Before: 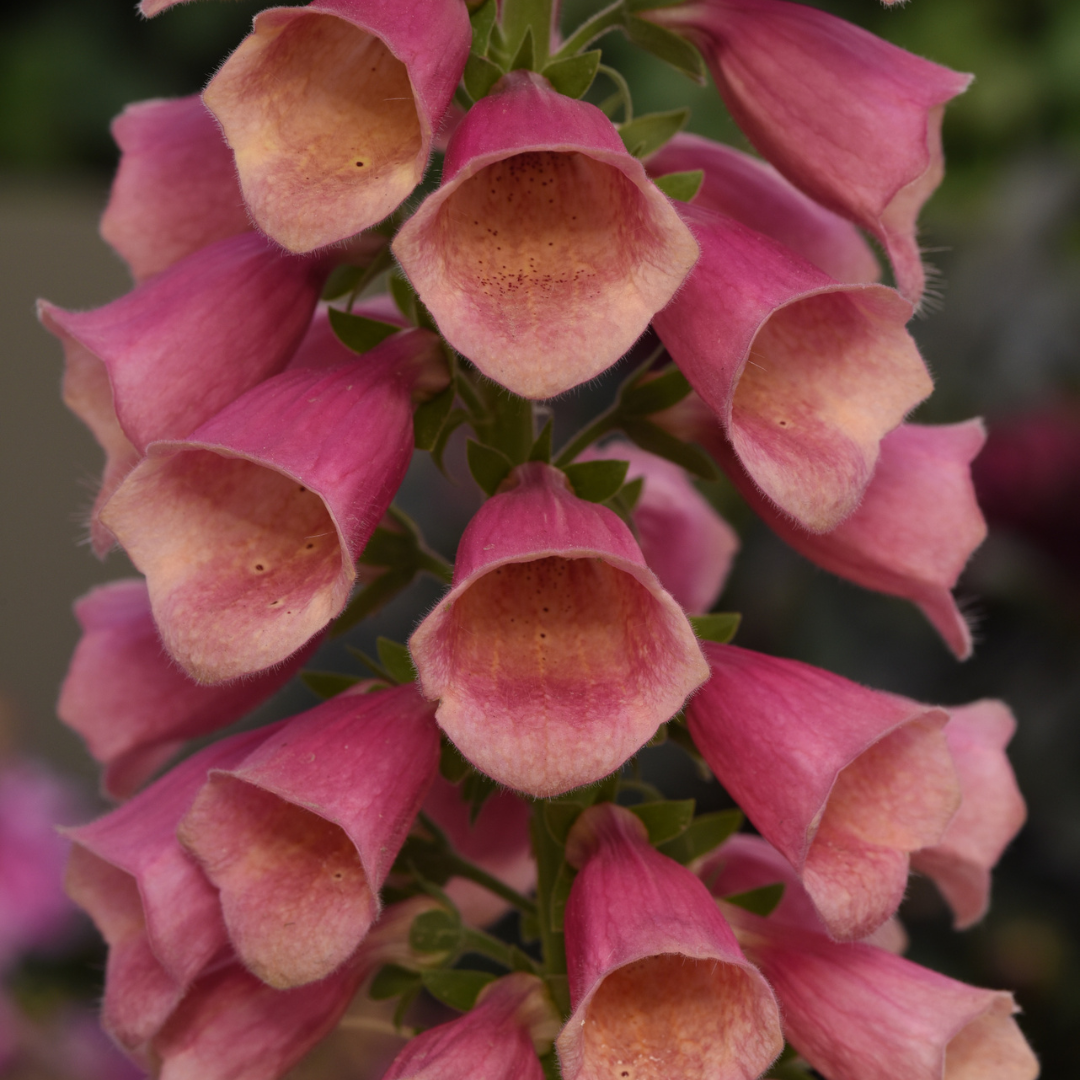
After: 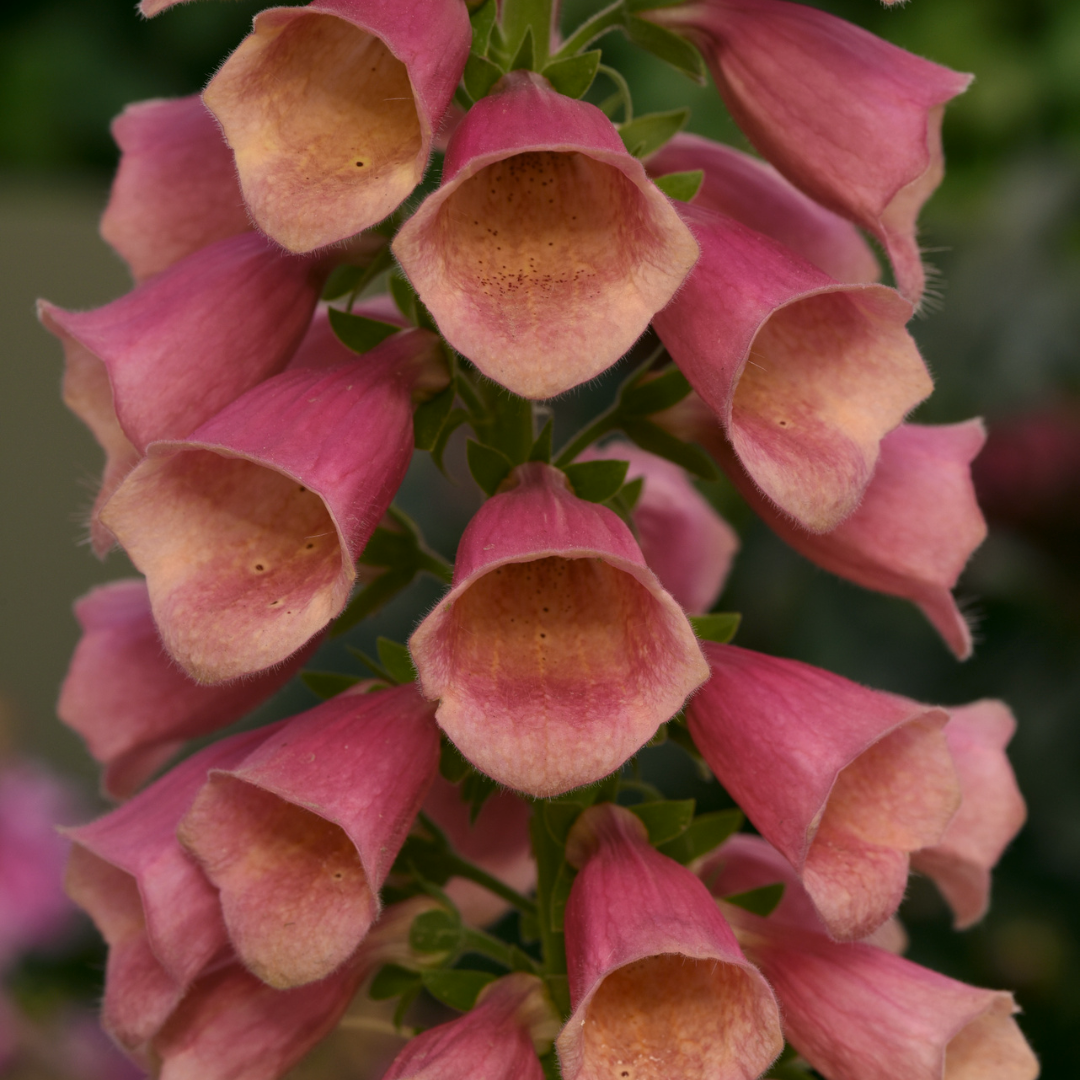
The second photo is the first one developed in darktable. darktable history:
color correction: highlights a* 3.93, highlights b* 4.95, shadows a* -7.35, shadows b* 4.79
